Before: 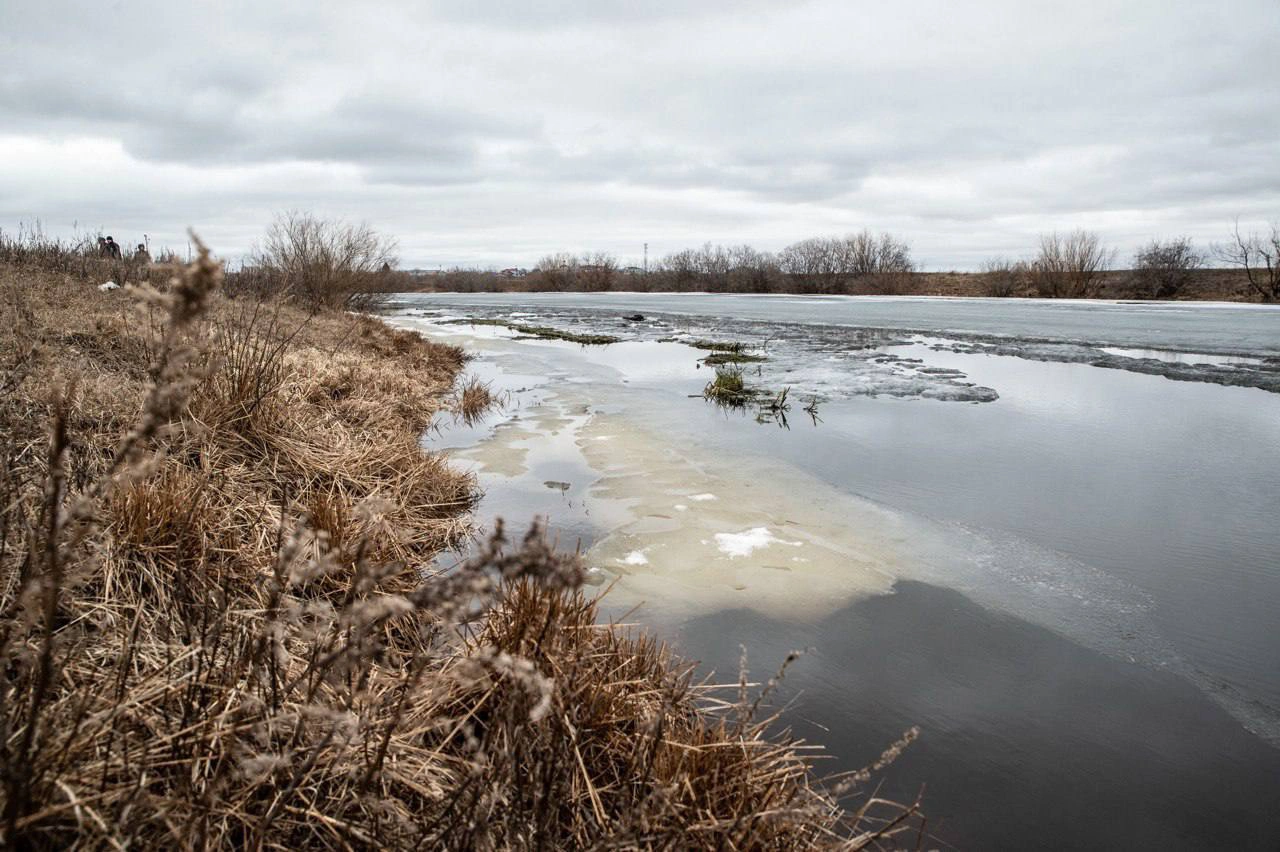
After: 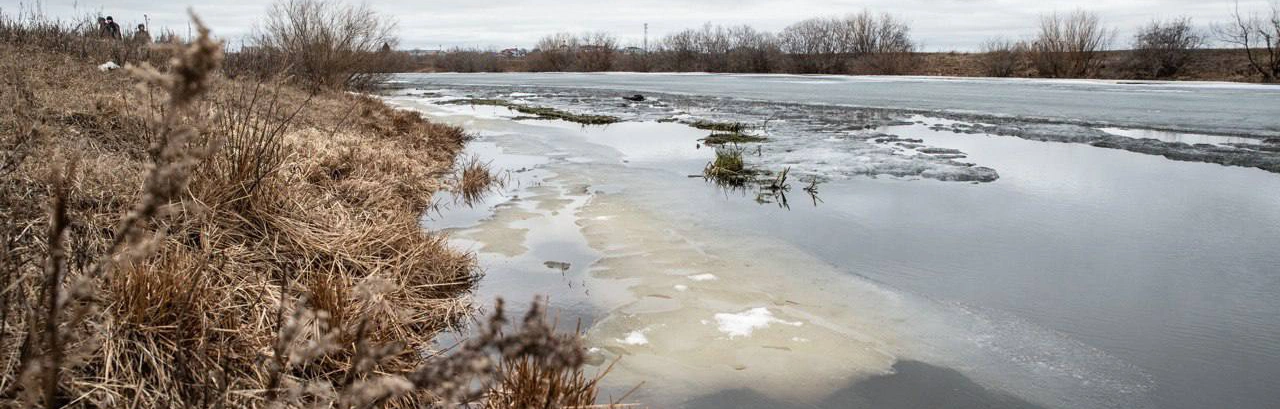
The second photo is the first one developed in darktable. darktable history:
crop and rotate: top 25.901%, bottom 26.076%
